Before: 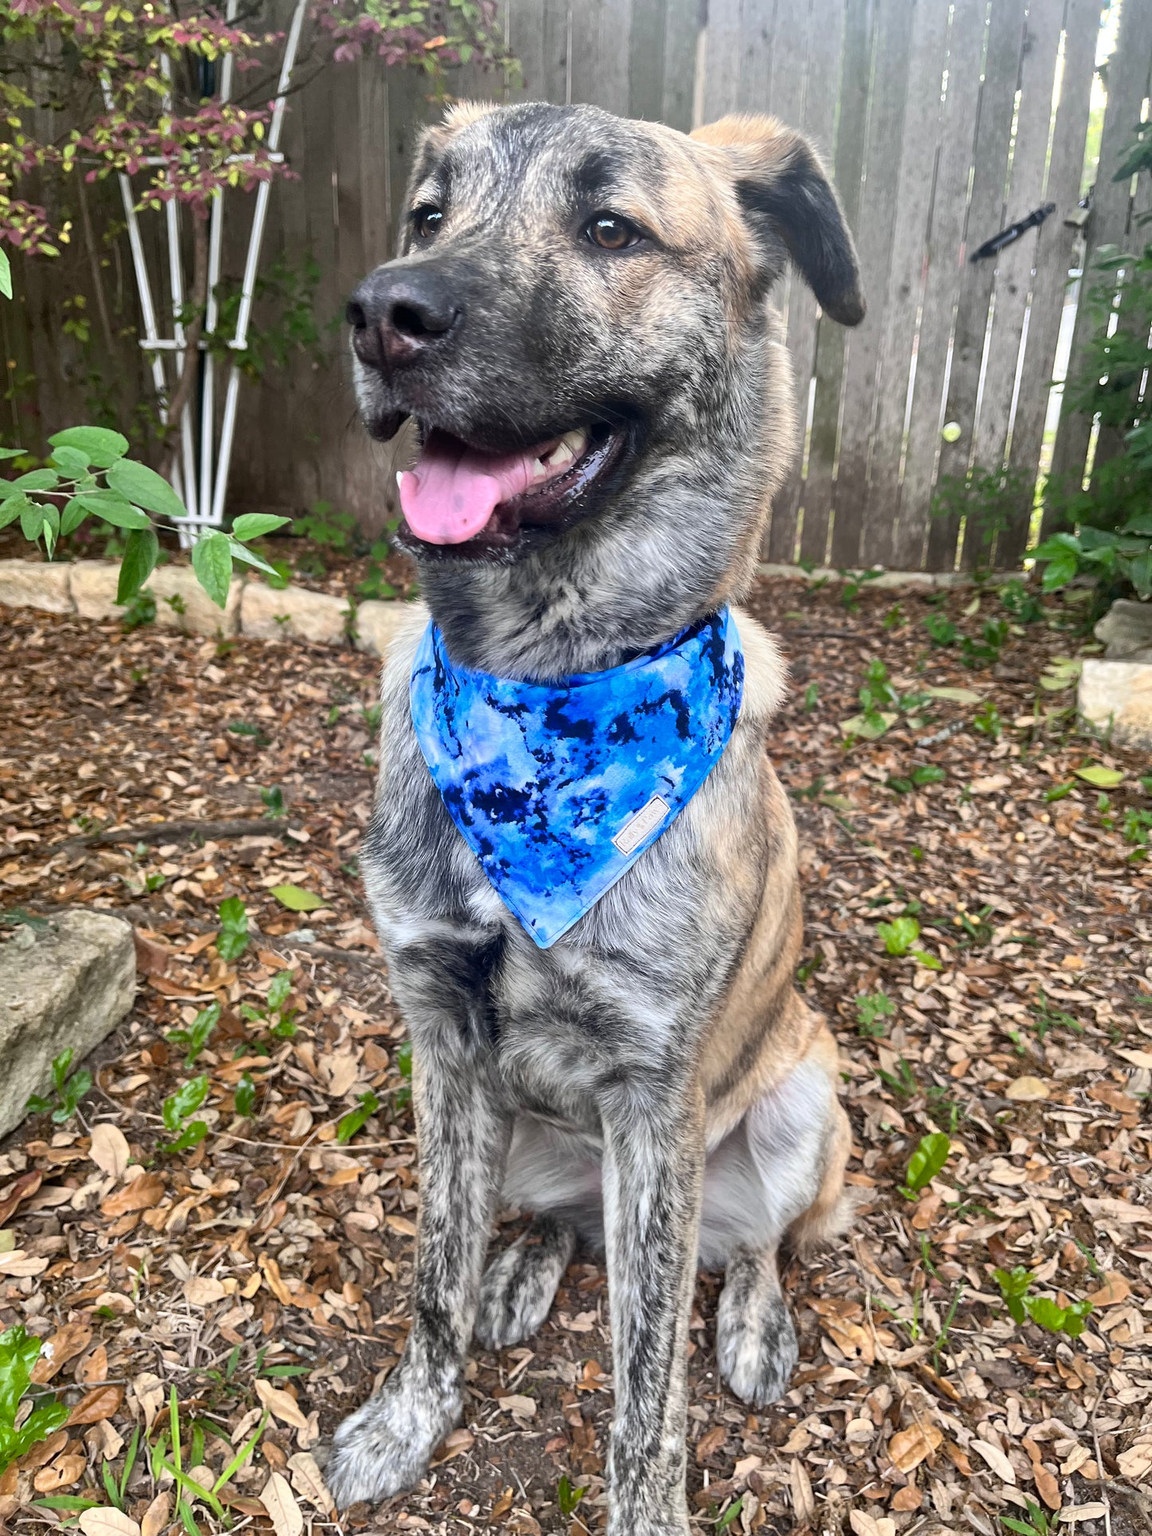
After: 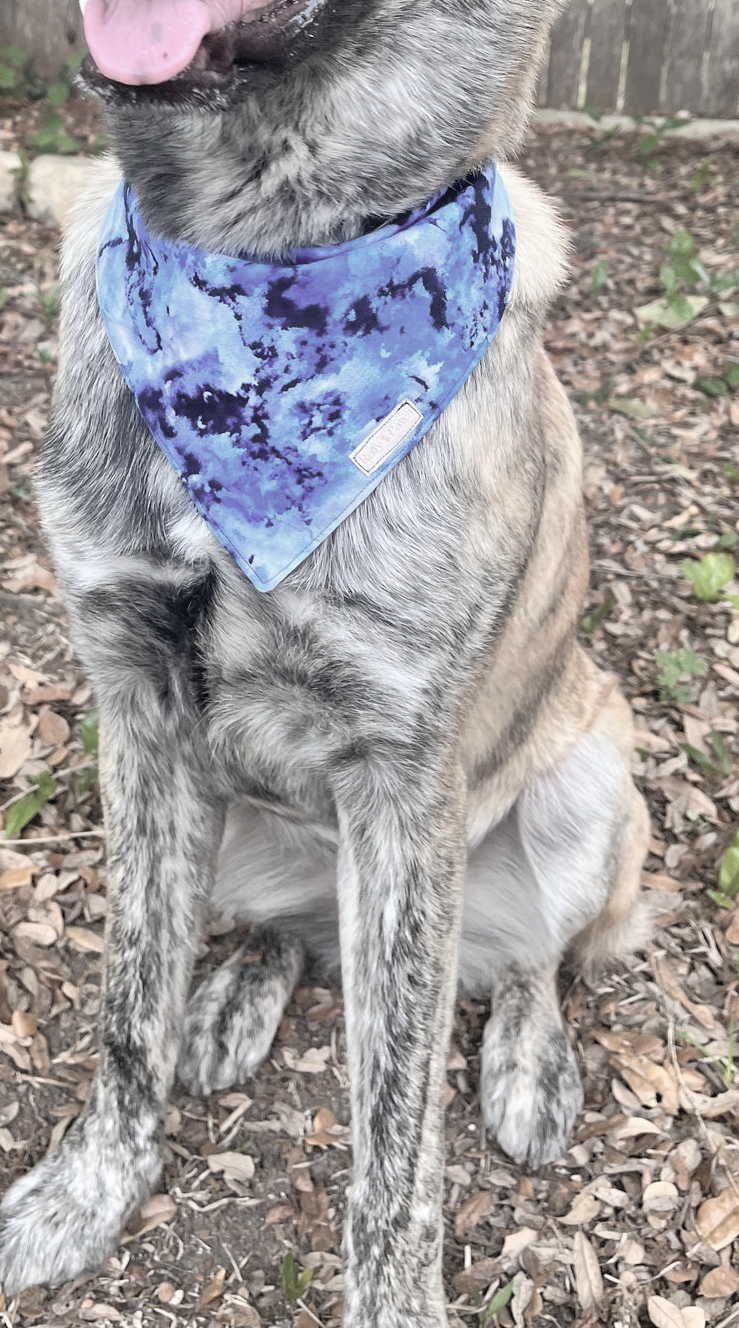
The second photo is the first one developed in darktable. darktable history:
crop and rotate: left 28.952%, top 31.036%, right 19.848%
contrast brightness saturation: brightness 0.188, saturation -0.509
